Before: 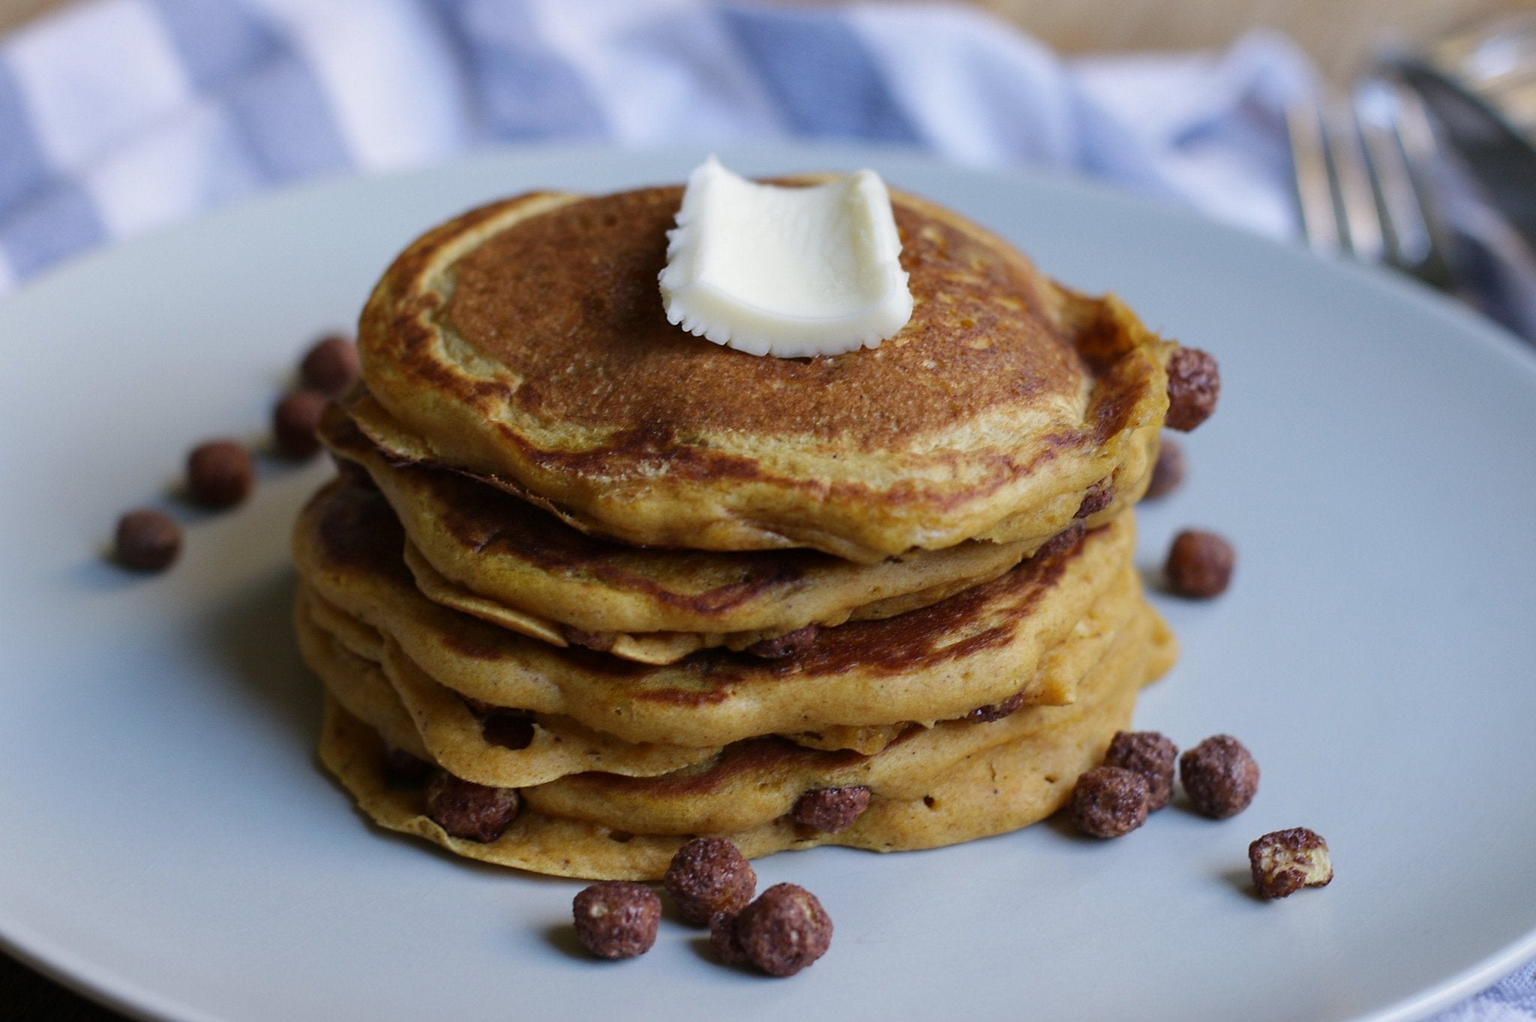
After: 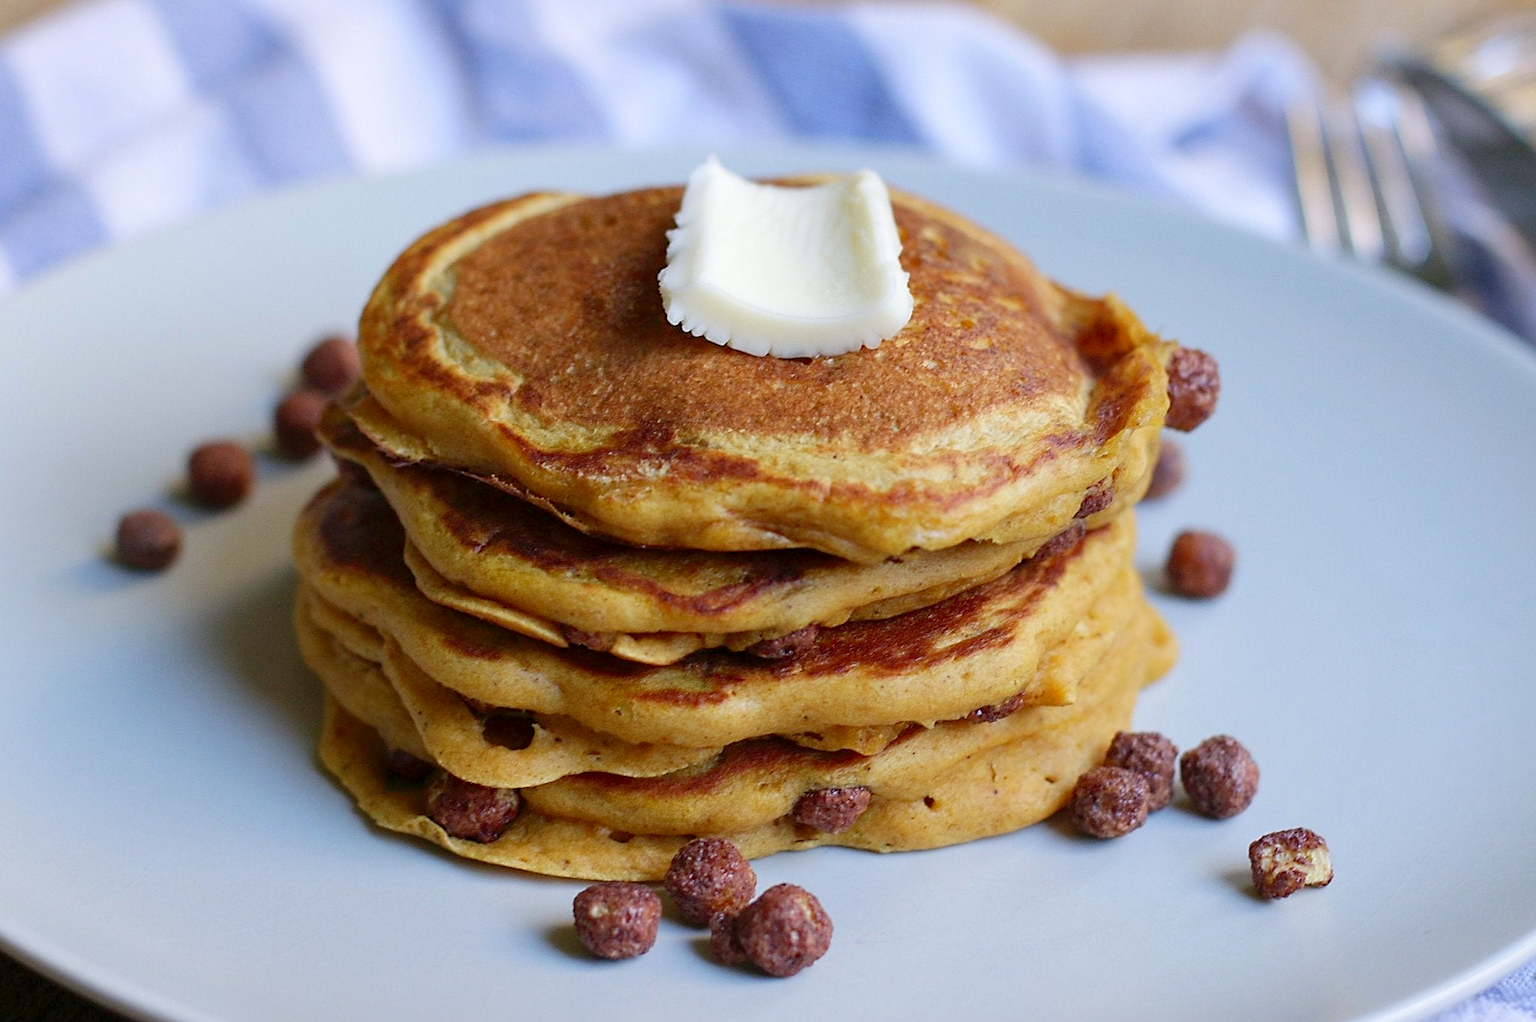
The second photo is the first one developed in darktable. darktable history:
local contrast: mode bilateral grid, contrast 100, coarseness 100, detail 108%, midtone range 0.2
sharpen: on, module defaults
levels: levels [0, 0.43, 0.984]
exposure: black level correction 0.001, compensate highlight preservation false
